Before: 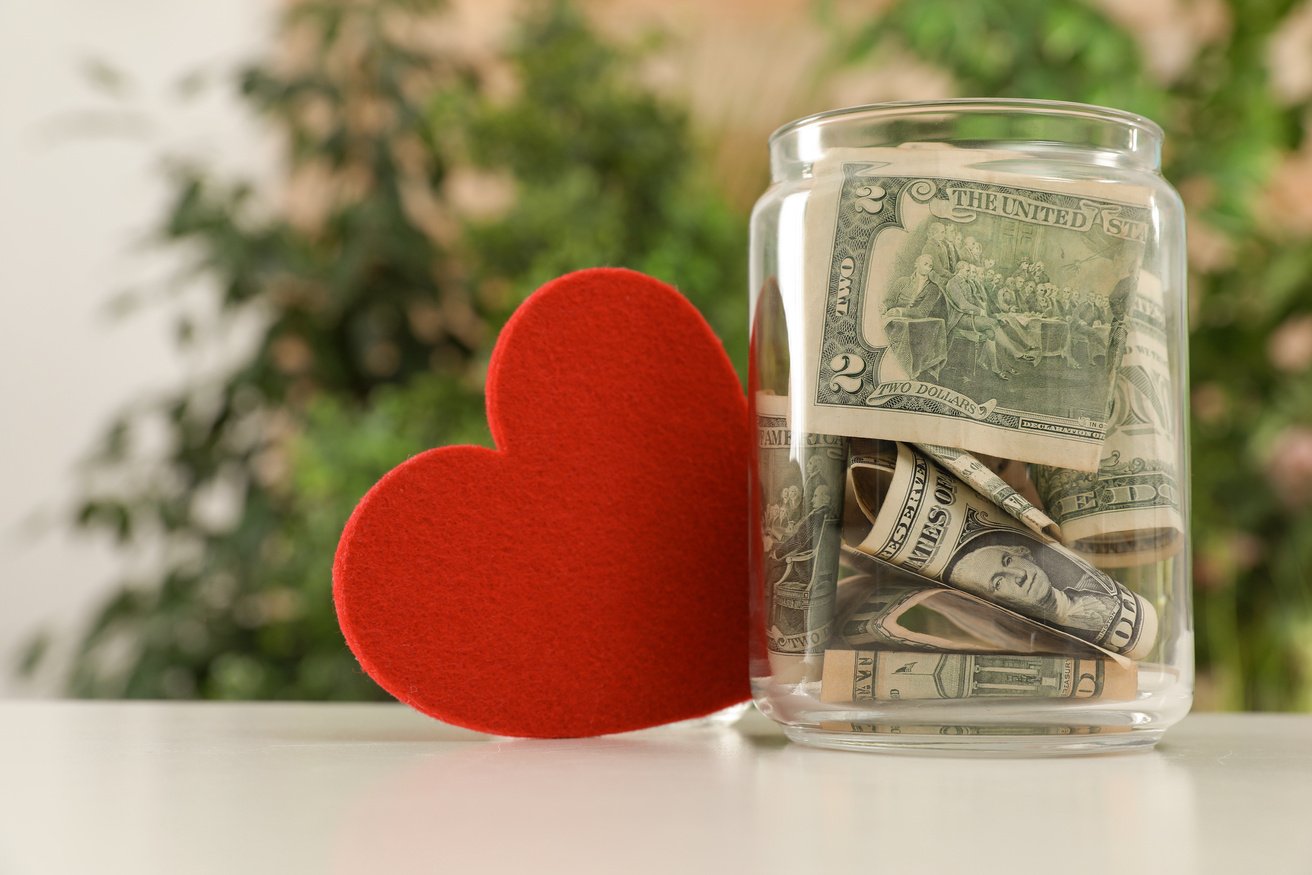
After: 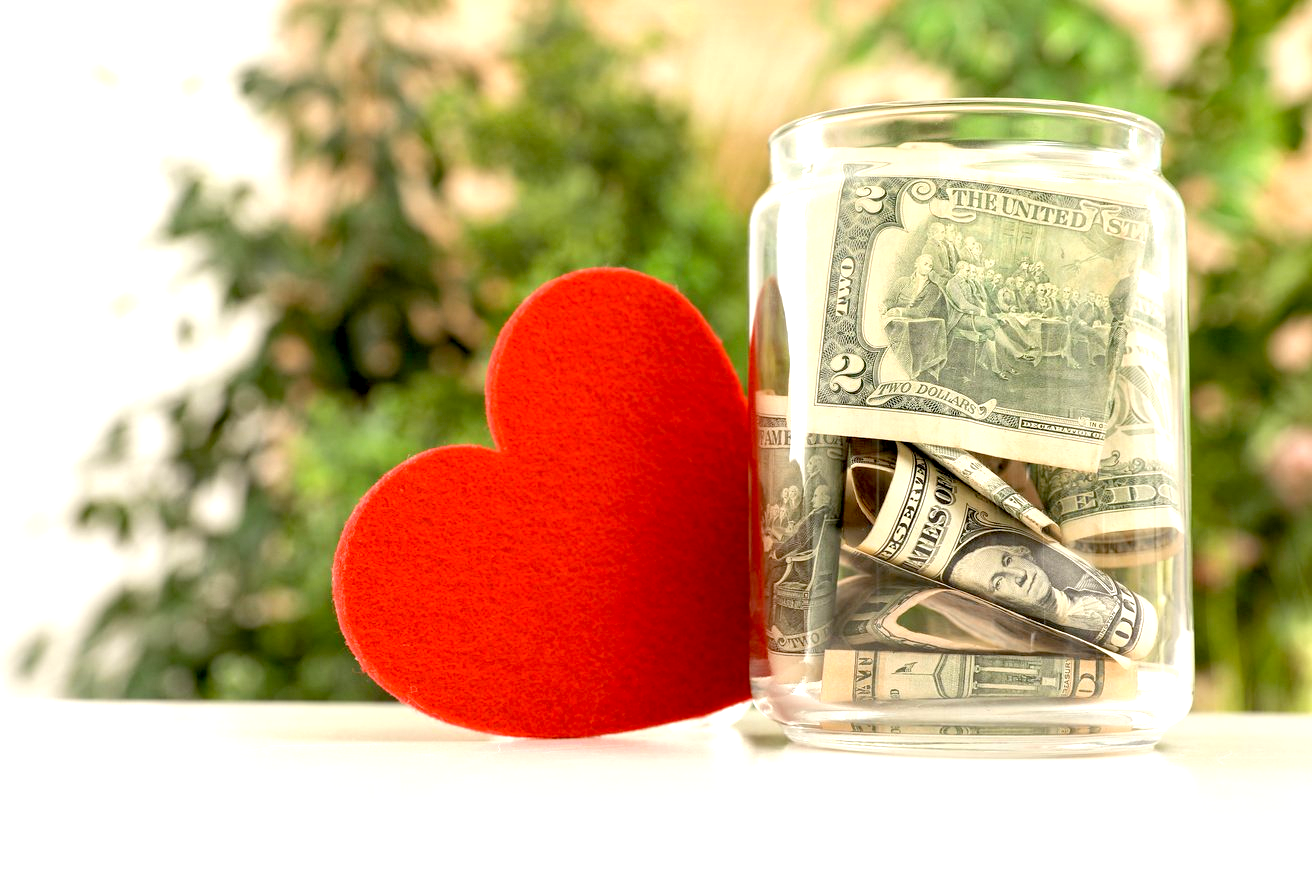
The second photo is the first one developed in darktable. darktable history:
exposure: black level correction 0.011, exposure 1.088 EV, compensate exposure bias true, compensate highlight preservation false
rgb levels: preserve colors max RGB
